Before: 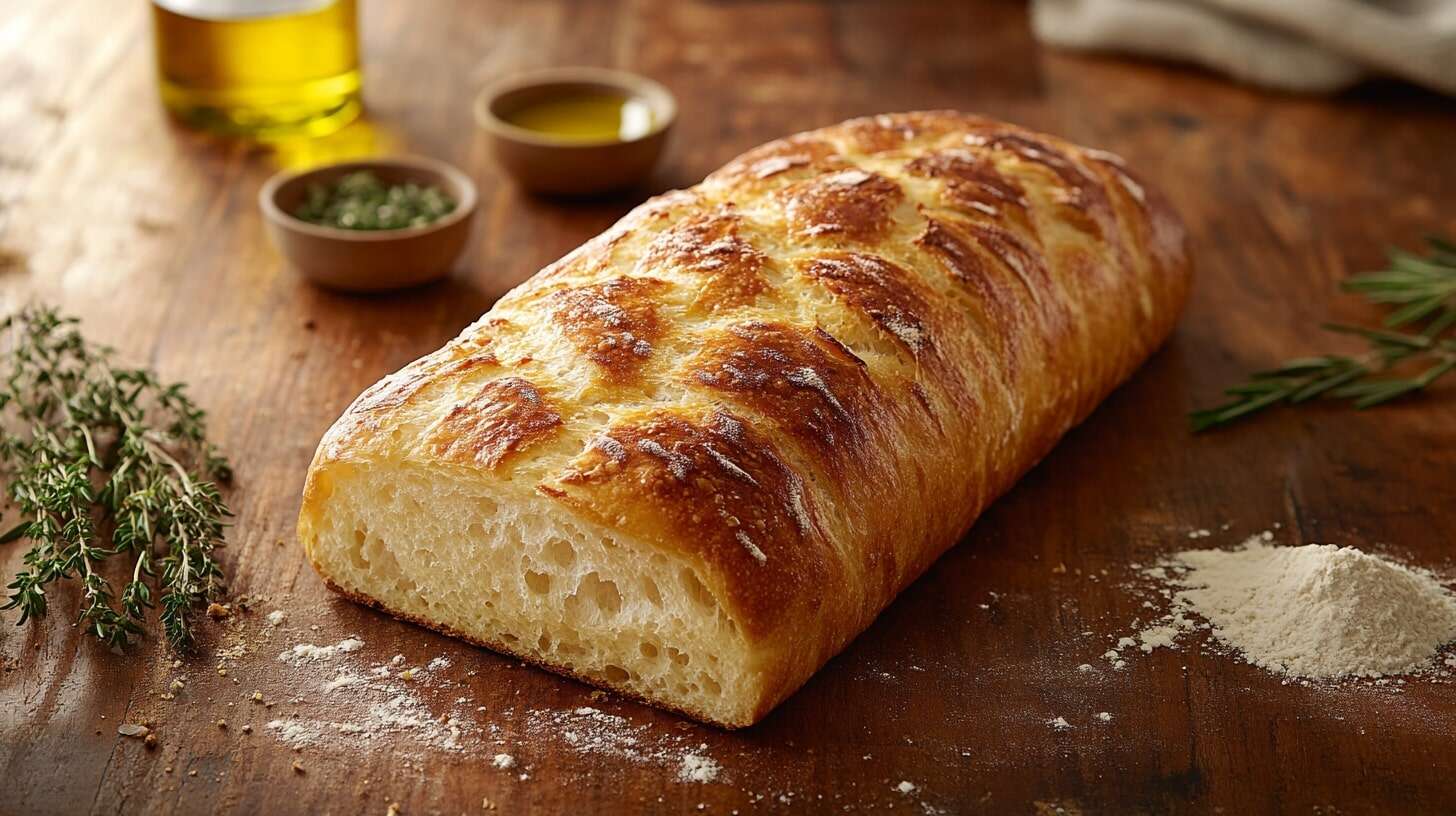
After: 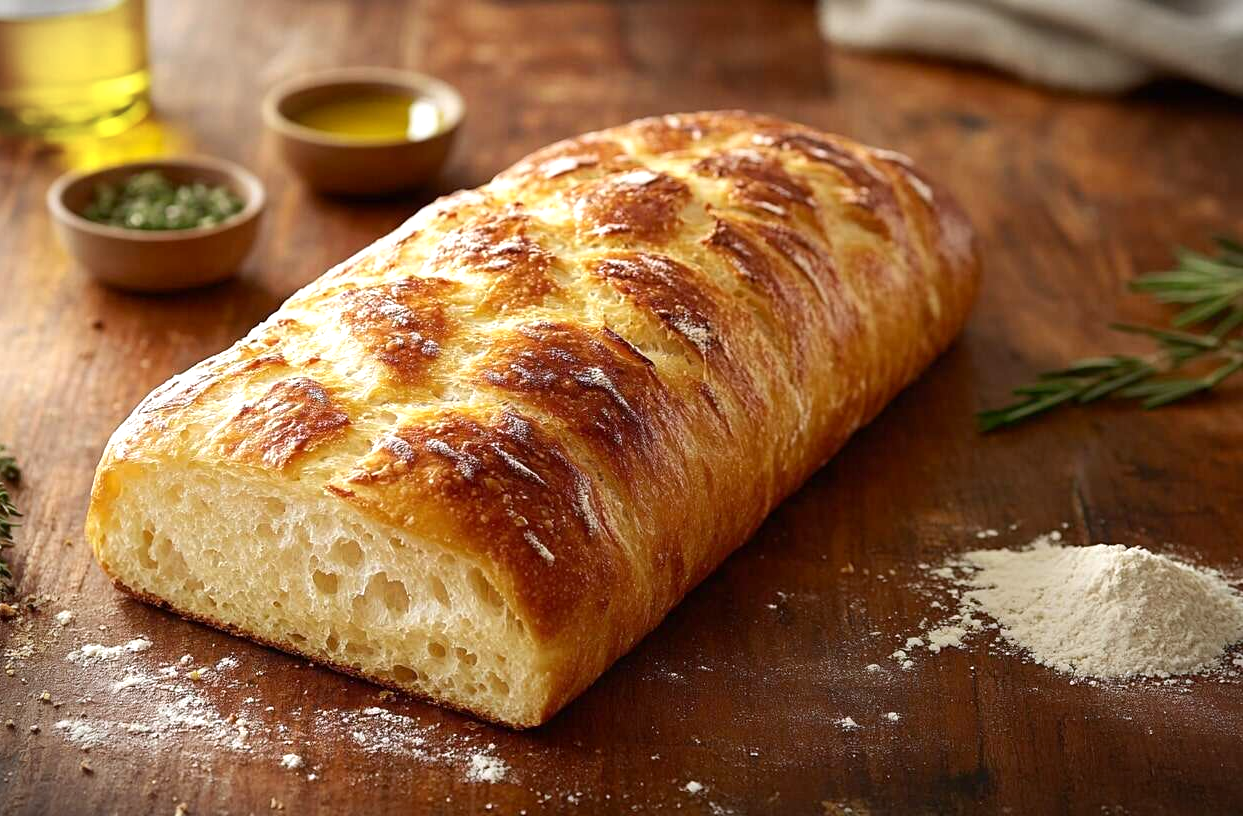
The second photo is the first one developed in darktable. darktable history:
white balance: red 0.974, blue 1.044
vignetting: fall-off start 100%, fall-off radius 64.94%, automatic ratio true, unbound false
exposure: black level correction 0.001, exposure 0.5 EV, compensate exposure bias true, compensate highlight preservation false
crop and rotate: left 14.584%
